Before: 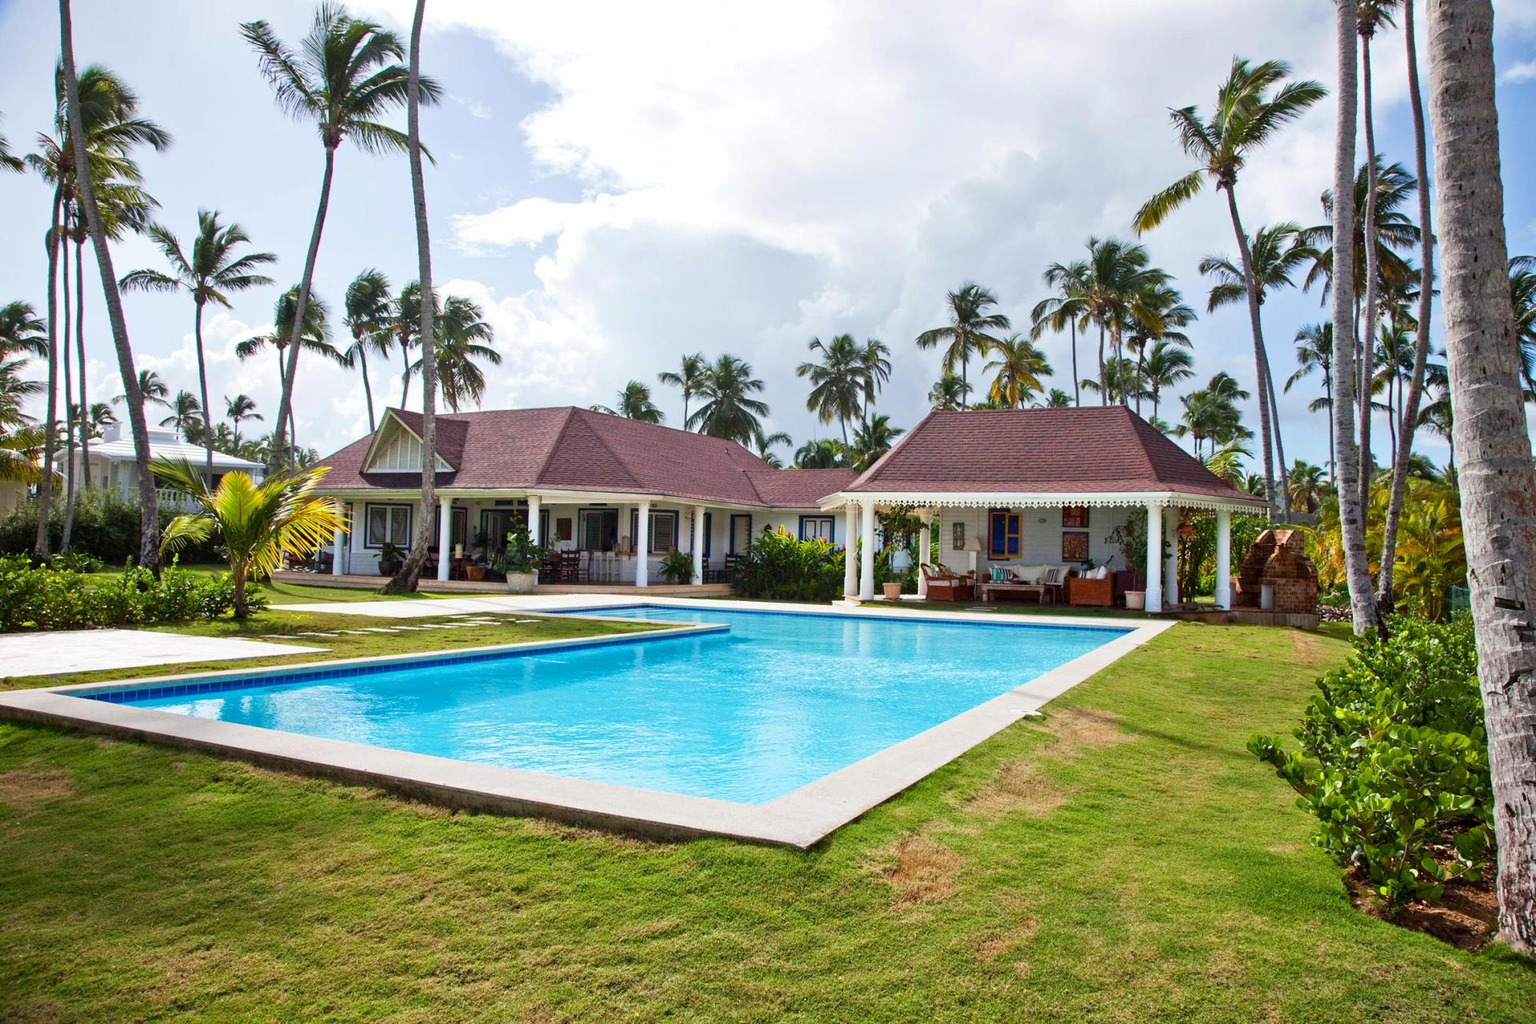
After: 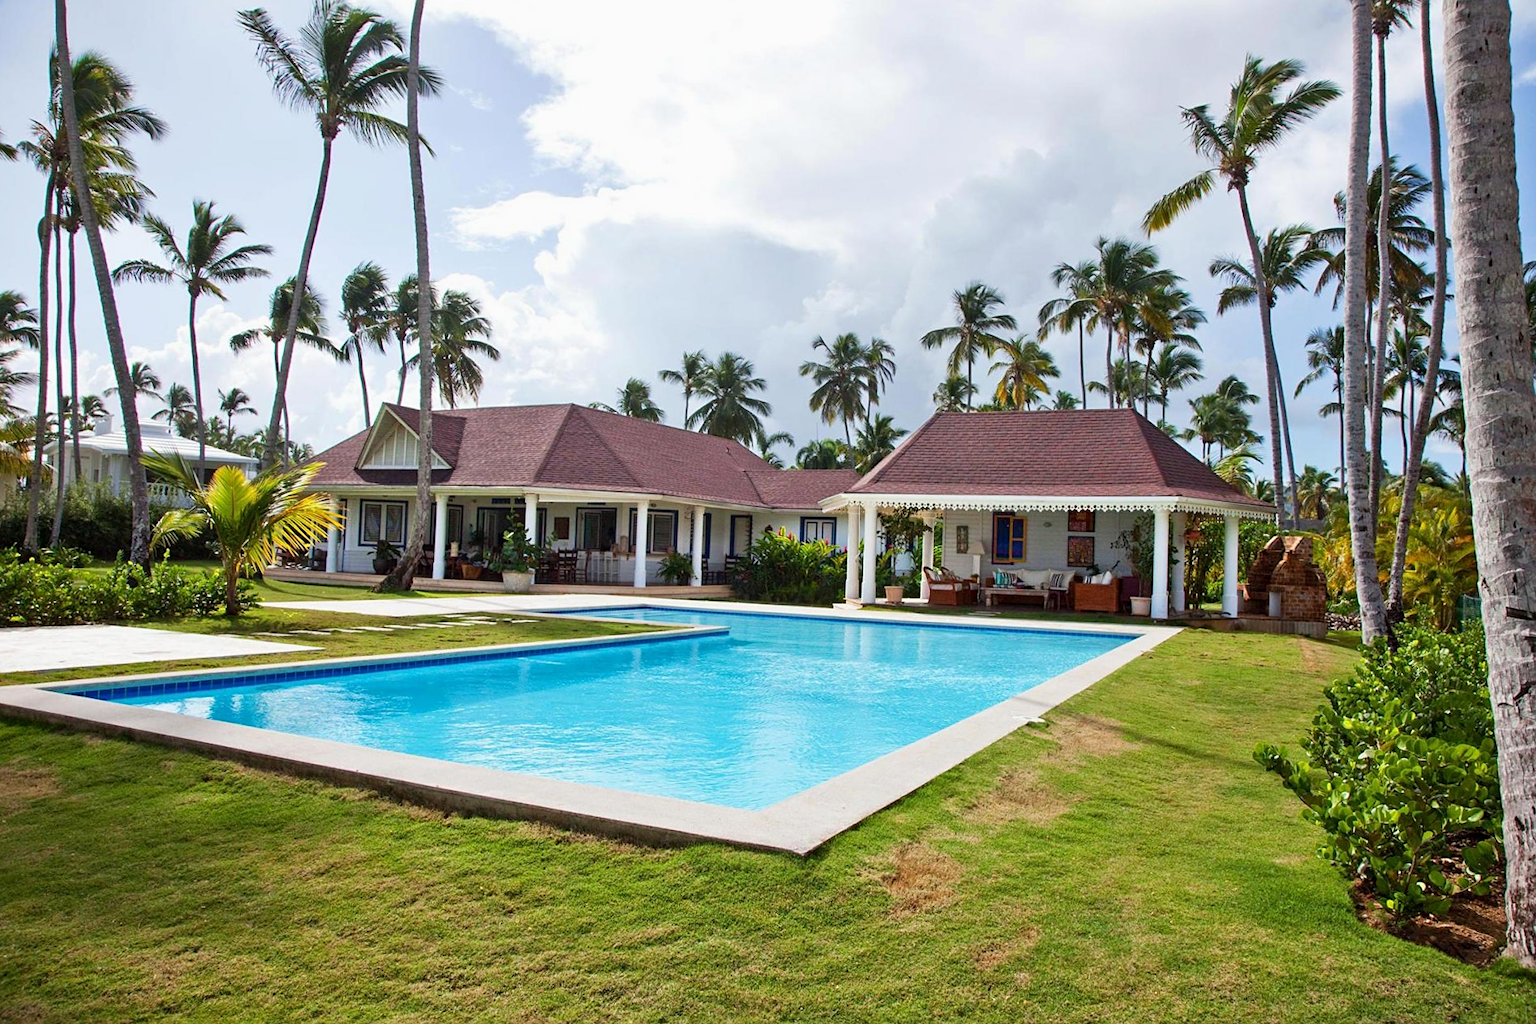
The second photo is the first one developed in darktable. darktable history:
crop and rotate: angle -0.588°
sharpen: amount 0.216
base curve: preserve colors none
exposure: exposure -0.057 EV, compensate highlight preservation false
